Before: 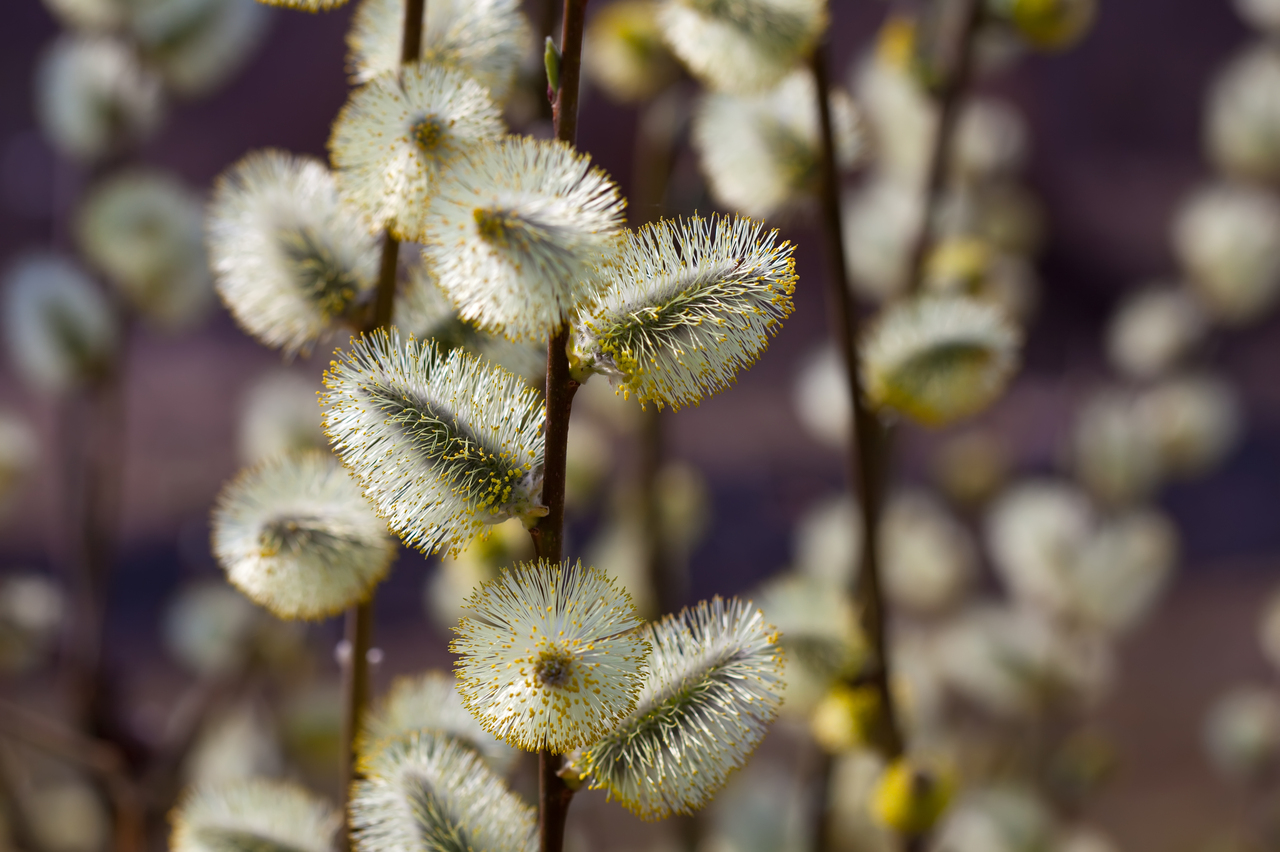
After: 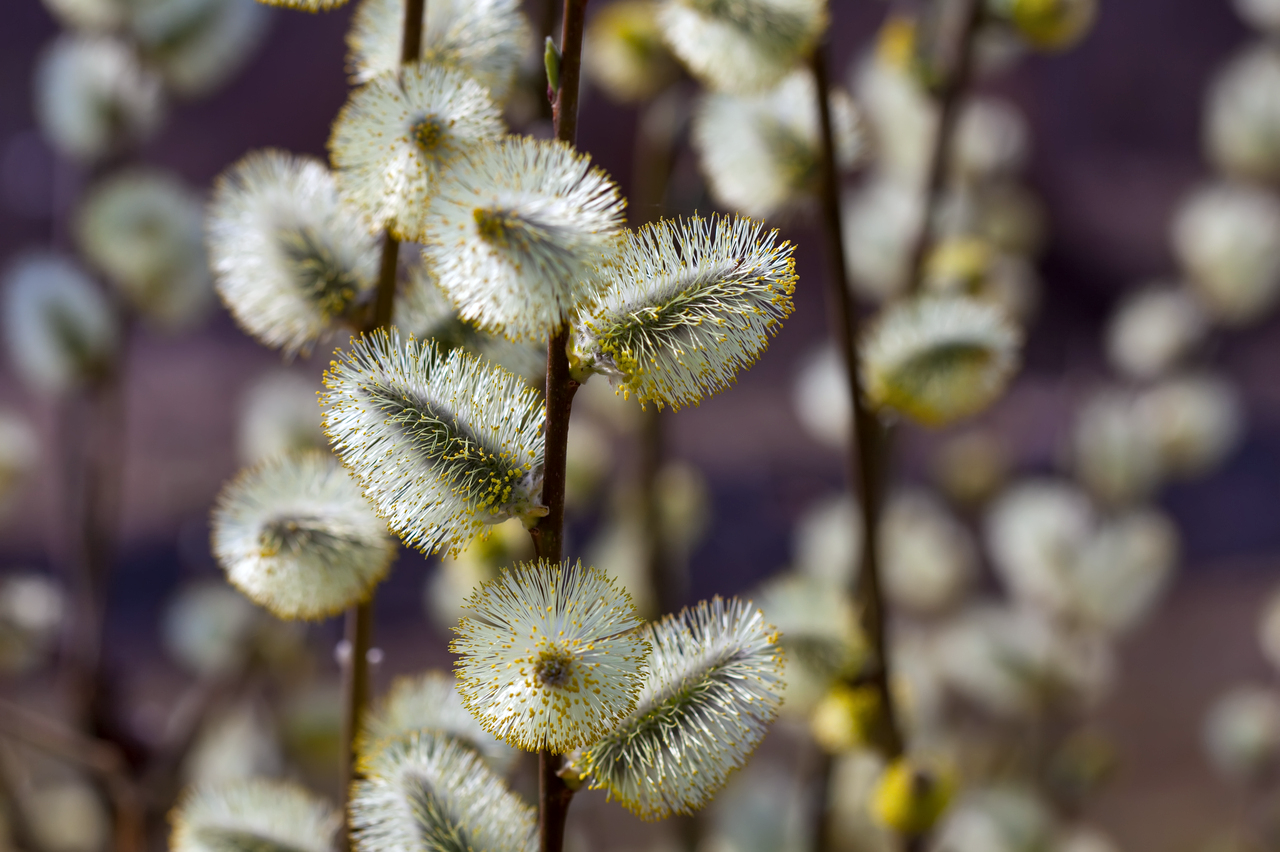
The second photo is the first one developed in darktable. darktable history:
white balance: red 0.974, blue 1.044
local contrast: highlights 100%, shadows 100%, detail 120%, midtone range 0.2
shadows and highlights: soften with gaussian
